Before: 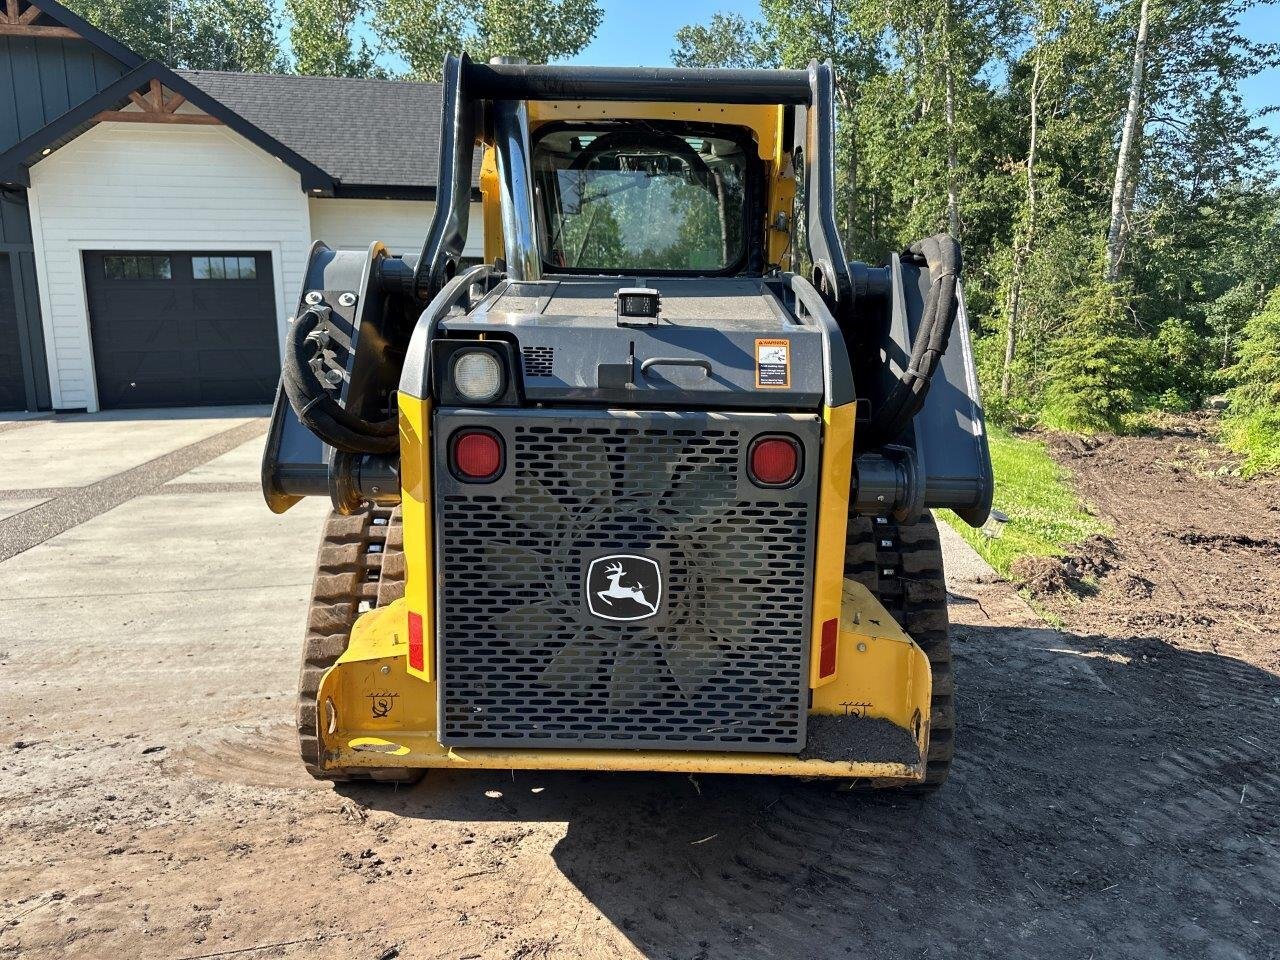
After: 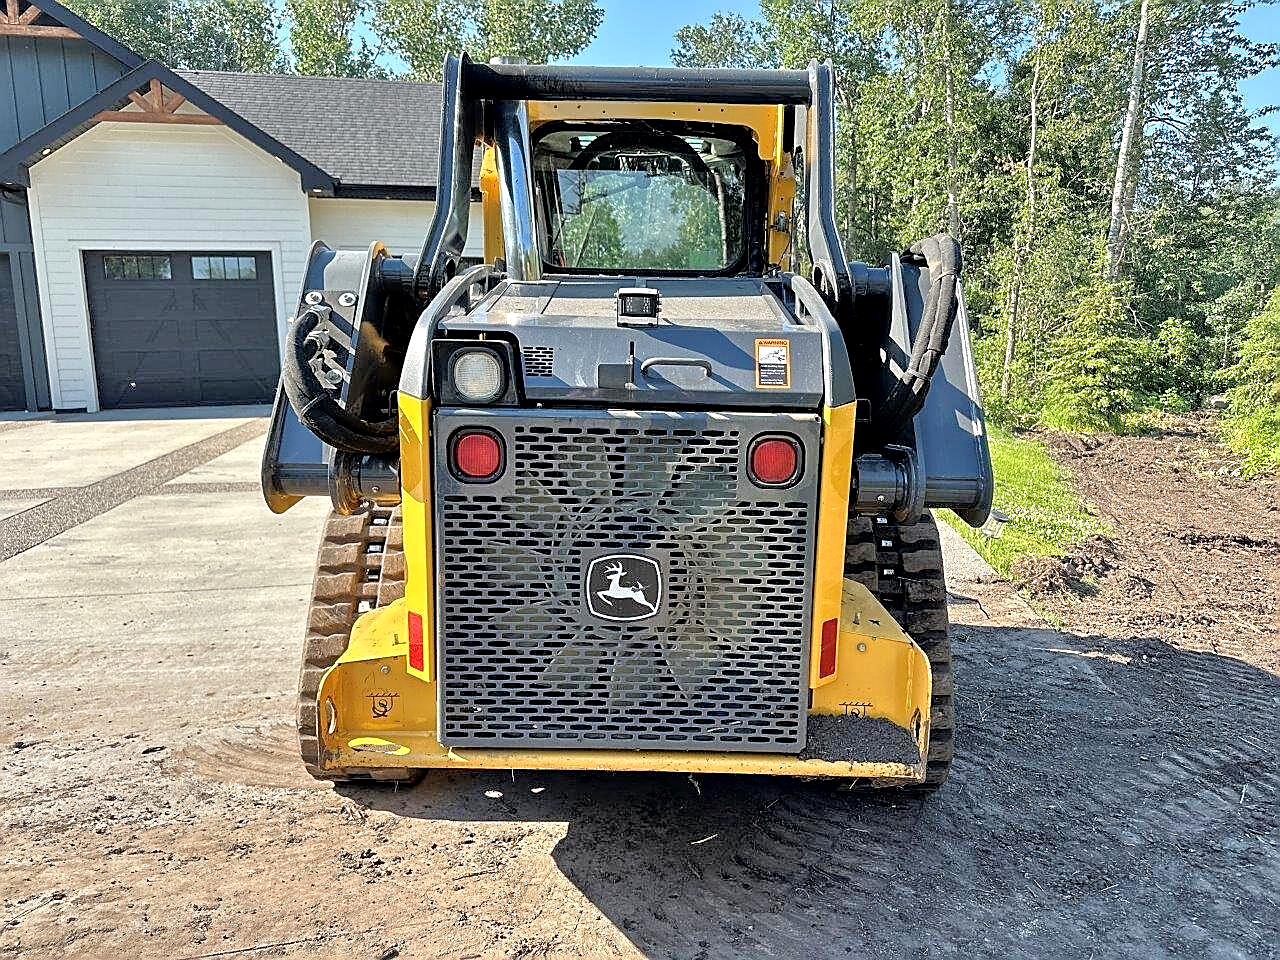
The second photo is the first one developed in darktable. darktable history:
tone equalizer: -7 EV 0.15 EV, -6 EV 0.6 EV, -5 EV 1.15 EV, -4 EV 1.33 EV, -3 EV 1.15 EV, -2 EV 0.6 EV, -1 EV 0.15 EV, mask exposure compensation -0.5 EV
local contrast: highlights 100%, shadows 100%, detail 120%, midtone range 0.2
sharpen: radius 1.4, amount 1.25, threshold 0.7
